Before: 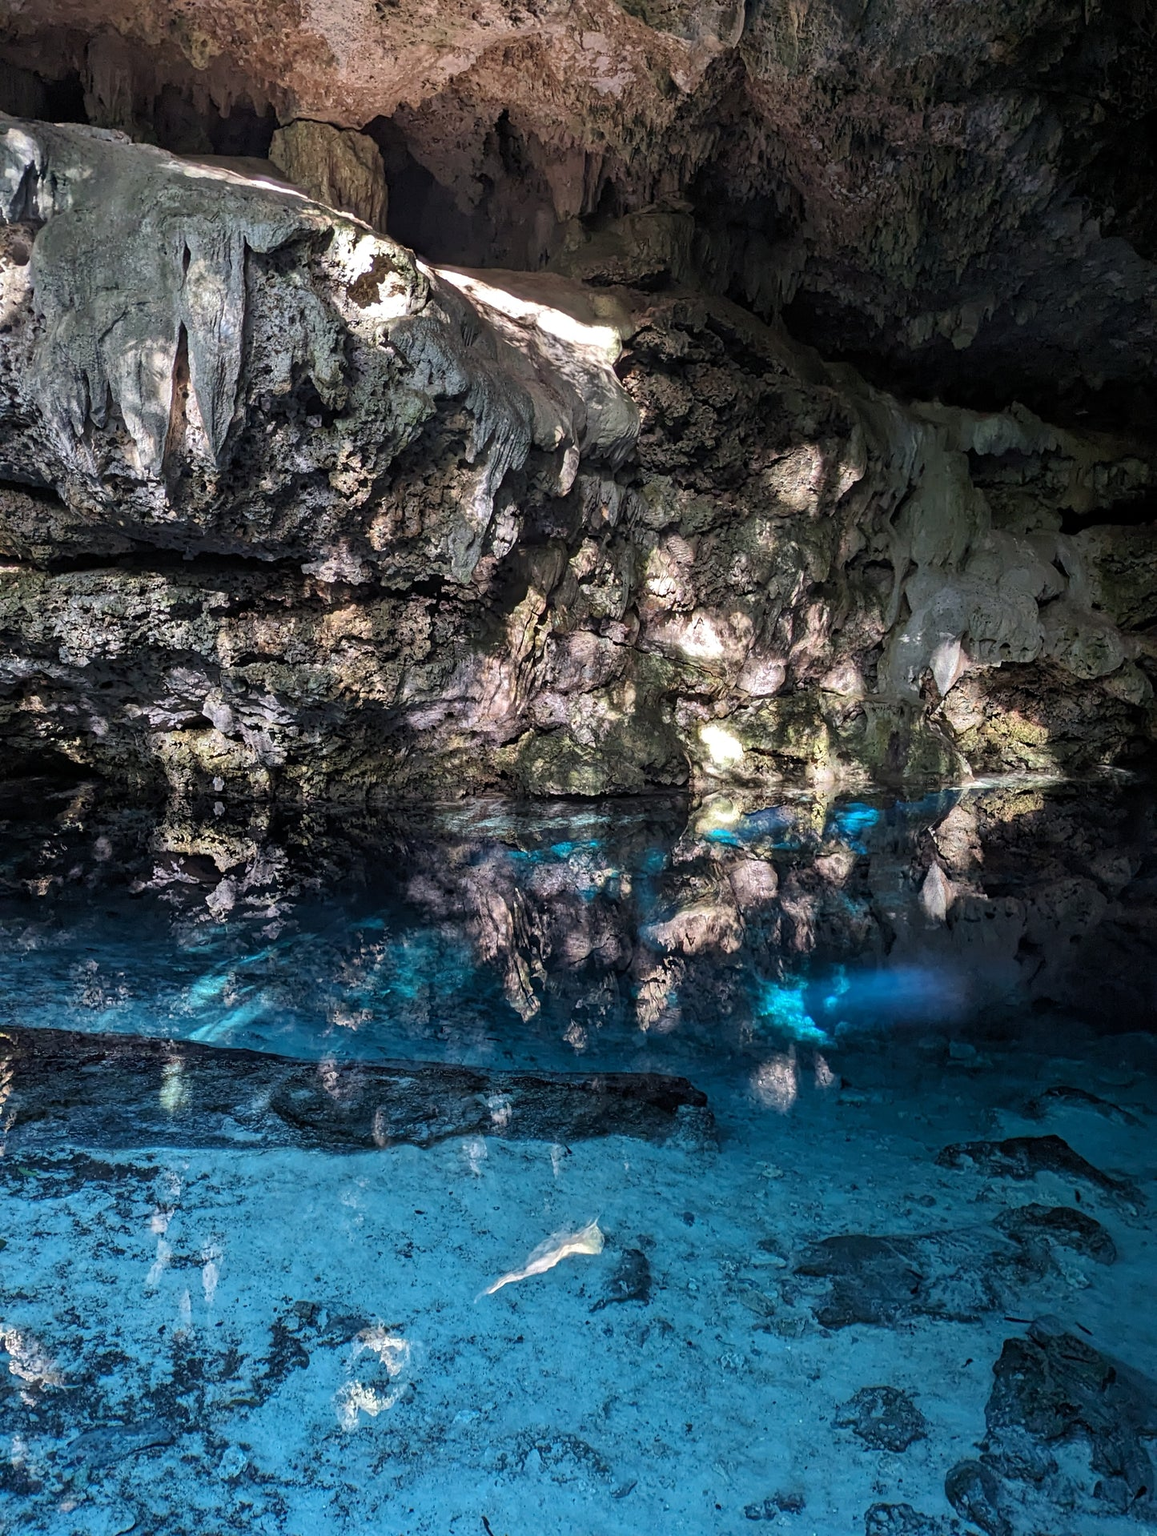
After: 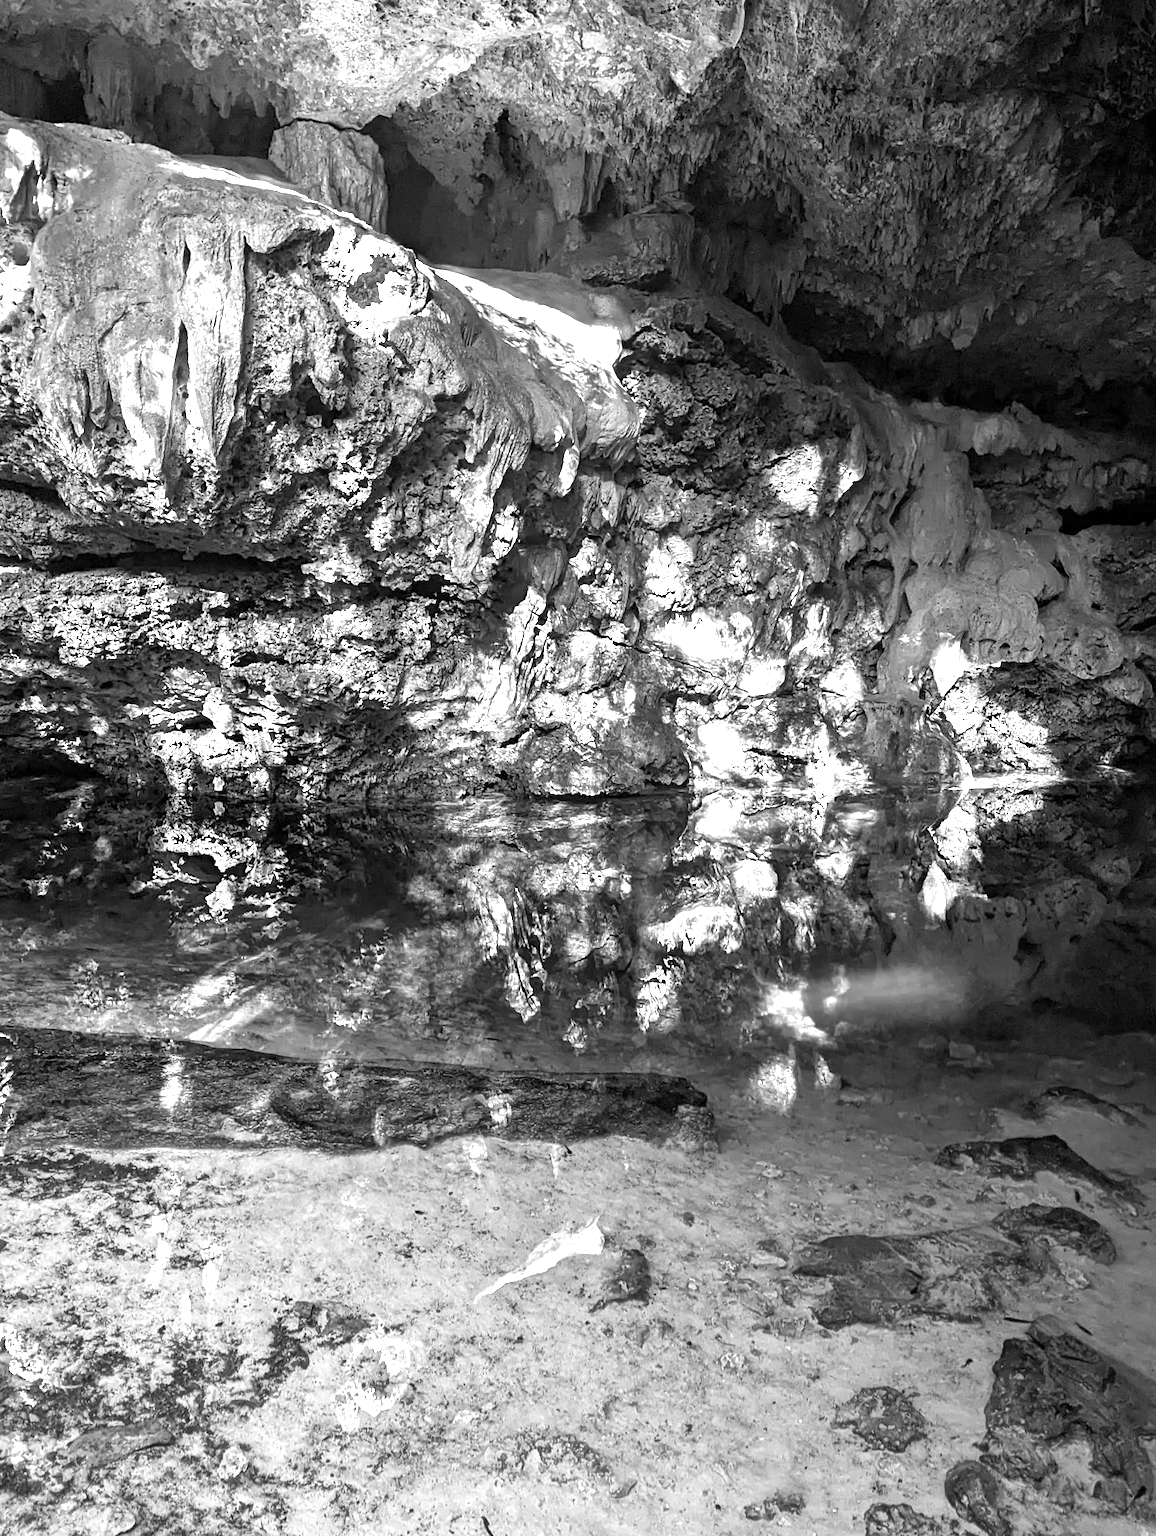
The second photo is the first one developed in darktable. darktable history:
exposure: exposure 1.5 EV, compensate highlight preservation false
monochrome: on, module defaults
tone curve: color space Lab, linked channels, preserve colors none
